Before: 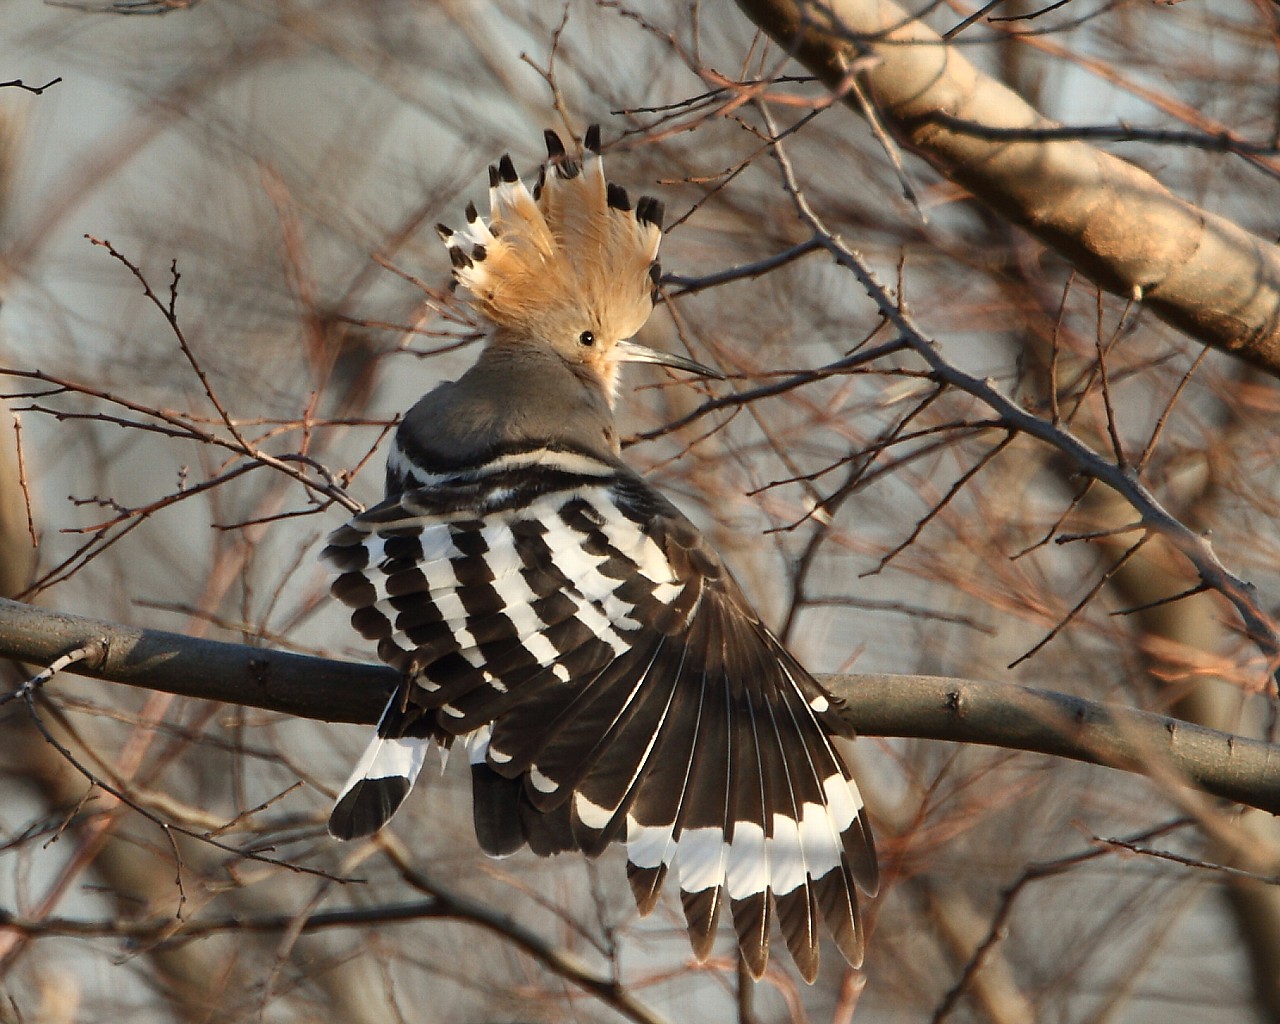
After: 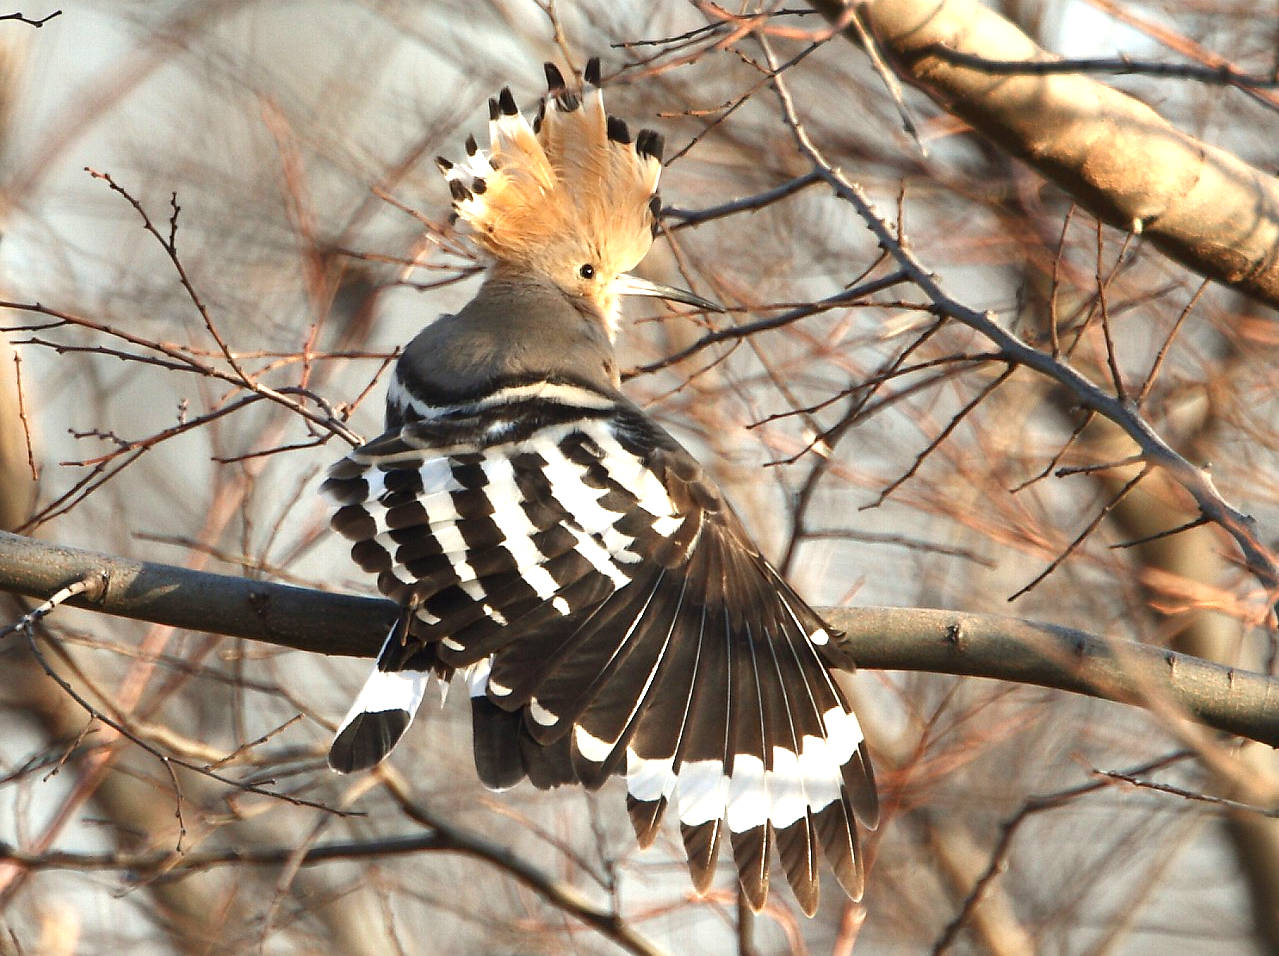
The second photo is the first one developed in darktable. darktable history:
exposure: black level correction 0, exposure 0.899 EV, compensate highlight preservation false
crop and rotate: top 6.591%
